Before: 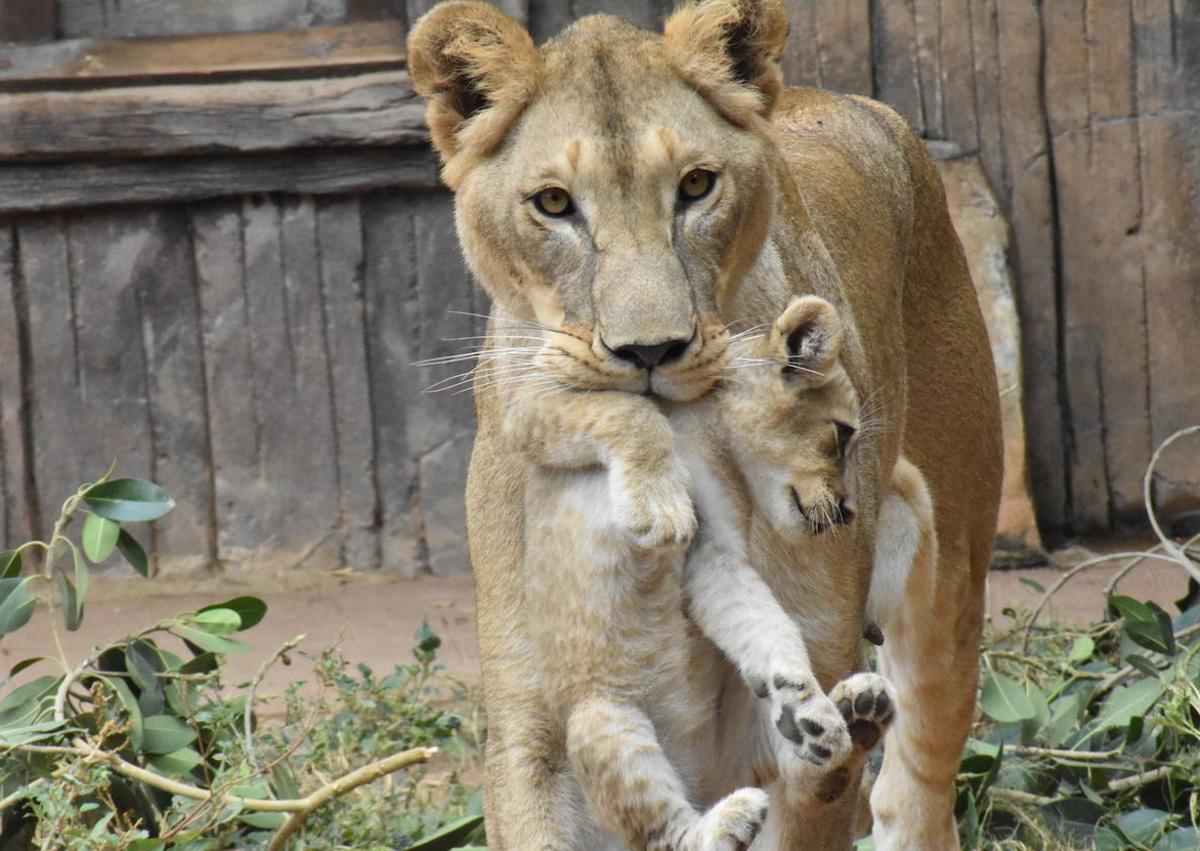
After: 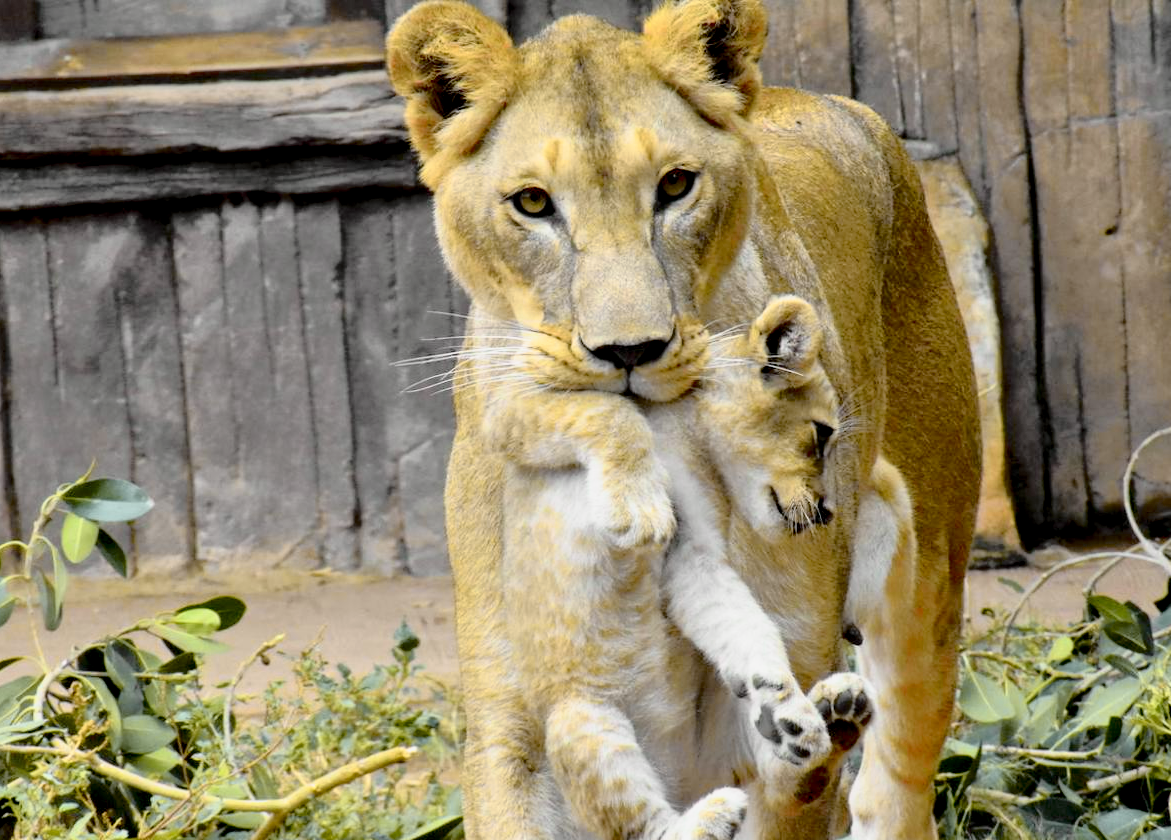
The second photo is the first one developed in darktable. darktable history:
crop and rotate: left 1.774%, right 0.633%, bottom 1.28%
tone curve: curves: ch0 [(0, 0) (0.168, 0.142) (0.359, 0.44) (0.469, 0.544) (0.634, 0.722) (0.858, 0.903) (1, 0.968)]; ch1 [(0, 0) (0.437, 0.453) (0.472, 0.47) (0.502, 0.502) (0.54, 0.534) (0.57, 0.592) (0.618, 0.66) (0.699, 0.749) (0.859, 0.919) (1, 1)]; ch2 [(0, 0) (0.33, 0.301) (0.421, 0.443) (0.476, 0.498) (0.505, 0.503) (0.547, 0.557) (0.586, 0.634) (0.608, 0.676) (1, 1)], color space Lab, independent channels, preserve colors none
base curve: curves: ch0 [(0.017, 0) (0.425, 0.441) (0.844, 0.933) (1, 1)], preserve colors none
